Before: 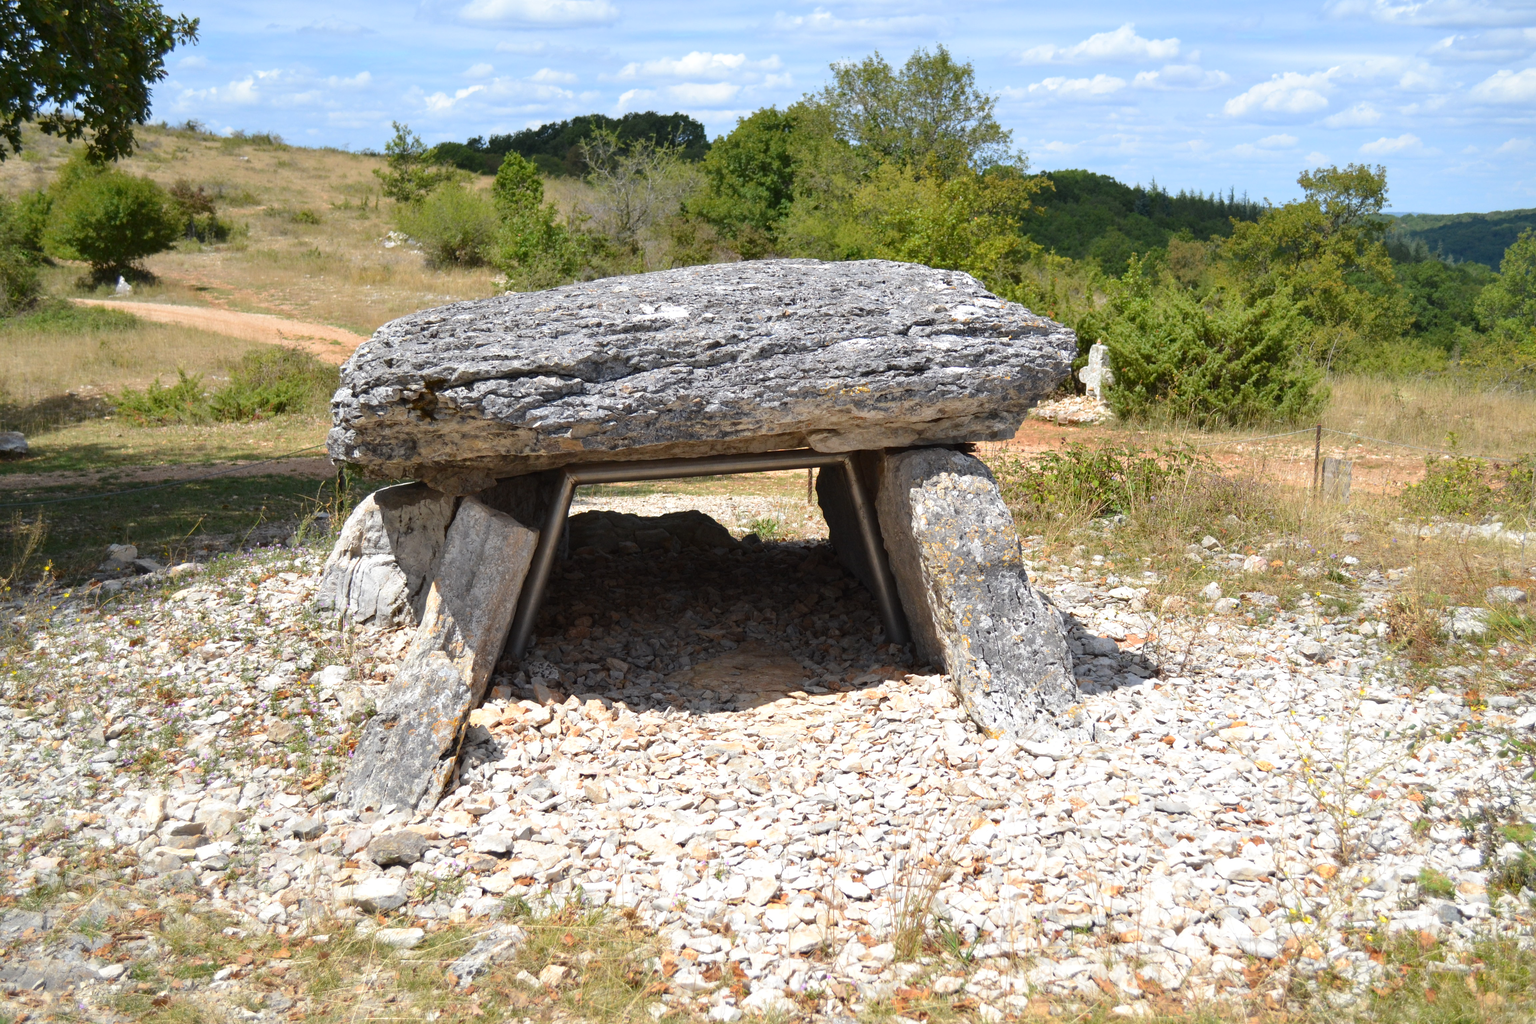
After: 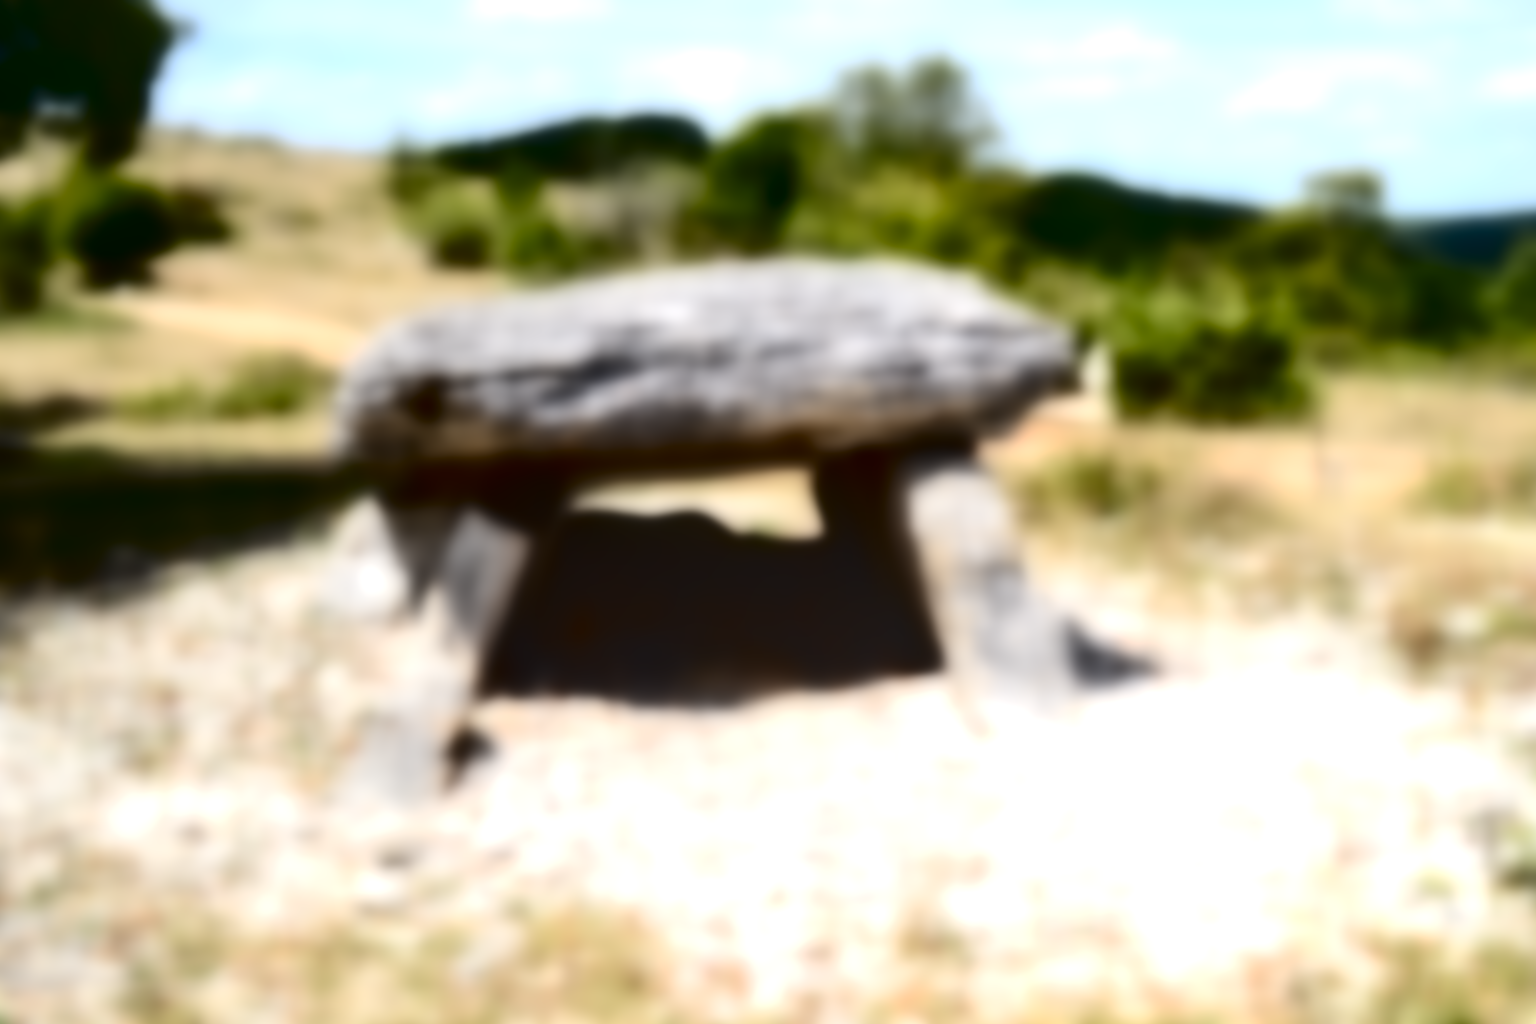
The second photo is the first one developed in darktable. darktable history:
exposure: black level correction 0.012, exposure 0.7 EV, compensate exposure bias true, compensate highlight preservation false
local contrast: on, module defaults
lowpass: radius 31.92, contrast 1.72, brightness -0.98, saturation 0.94
